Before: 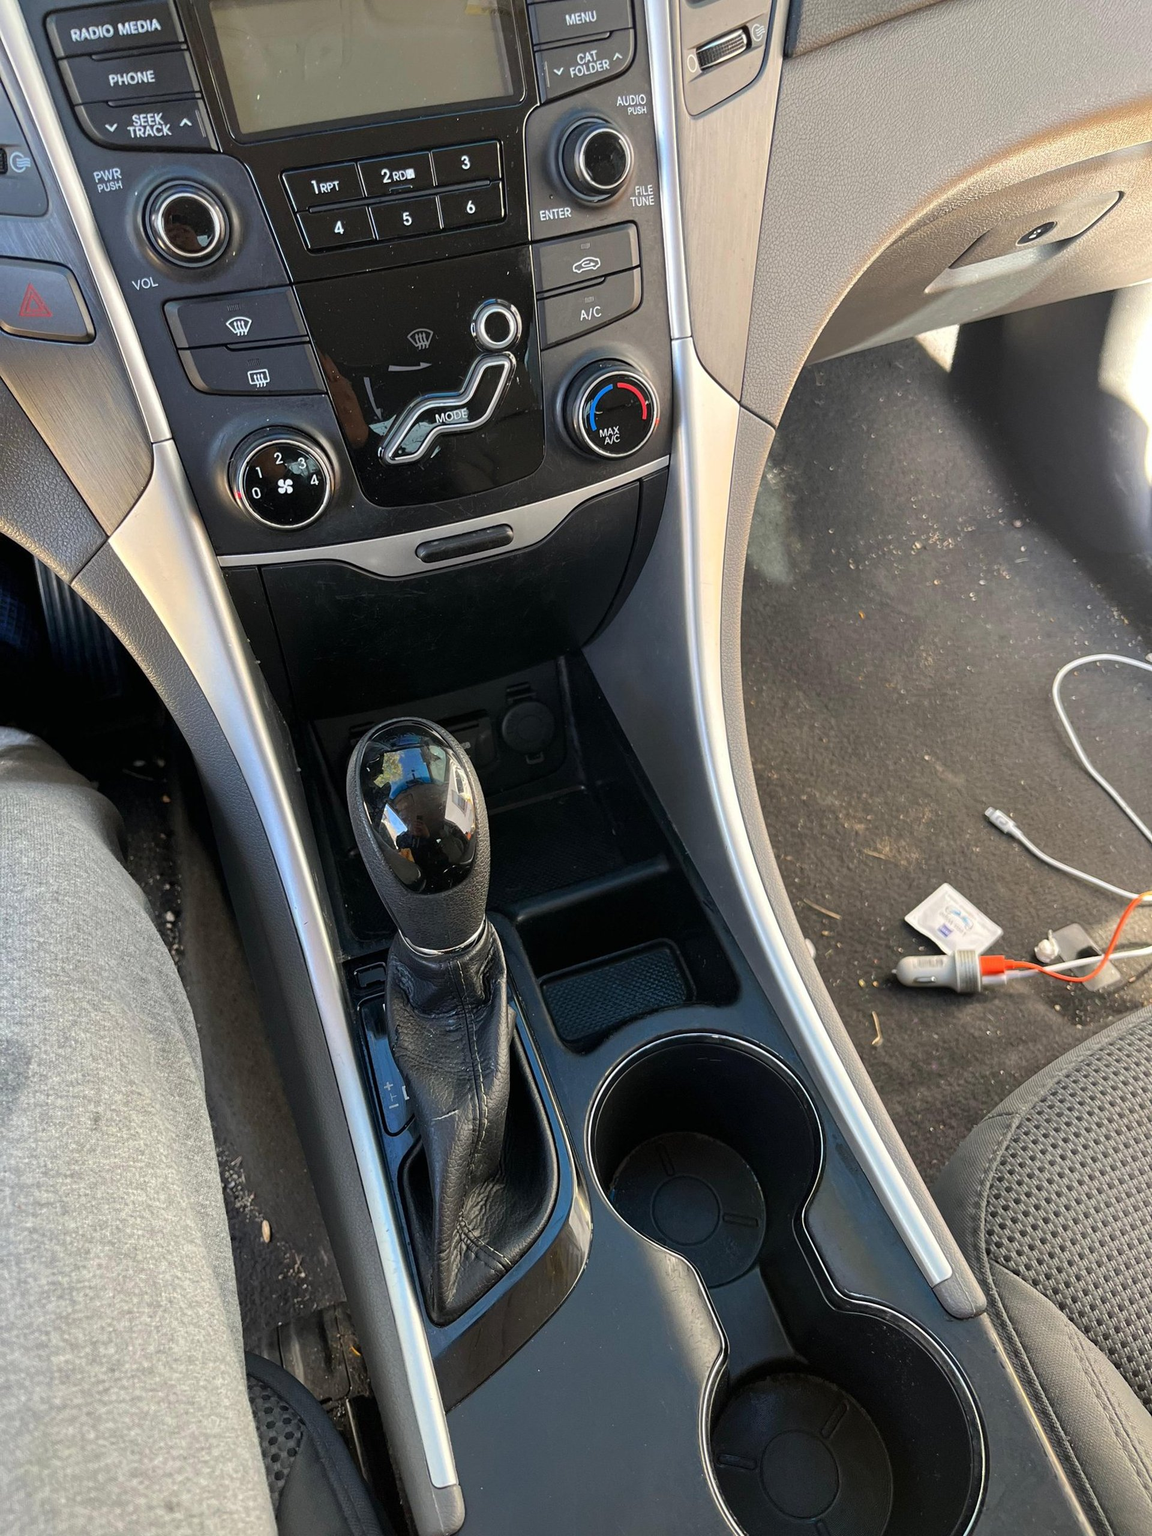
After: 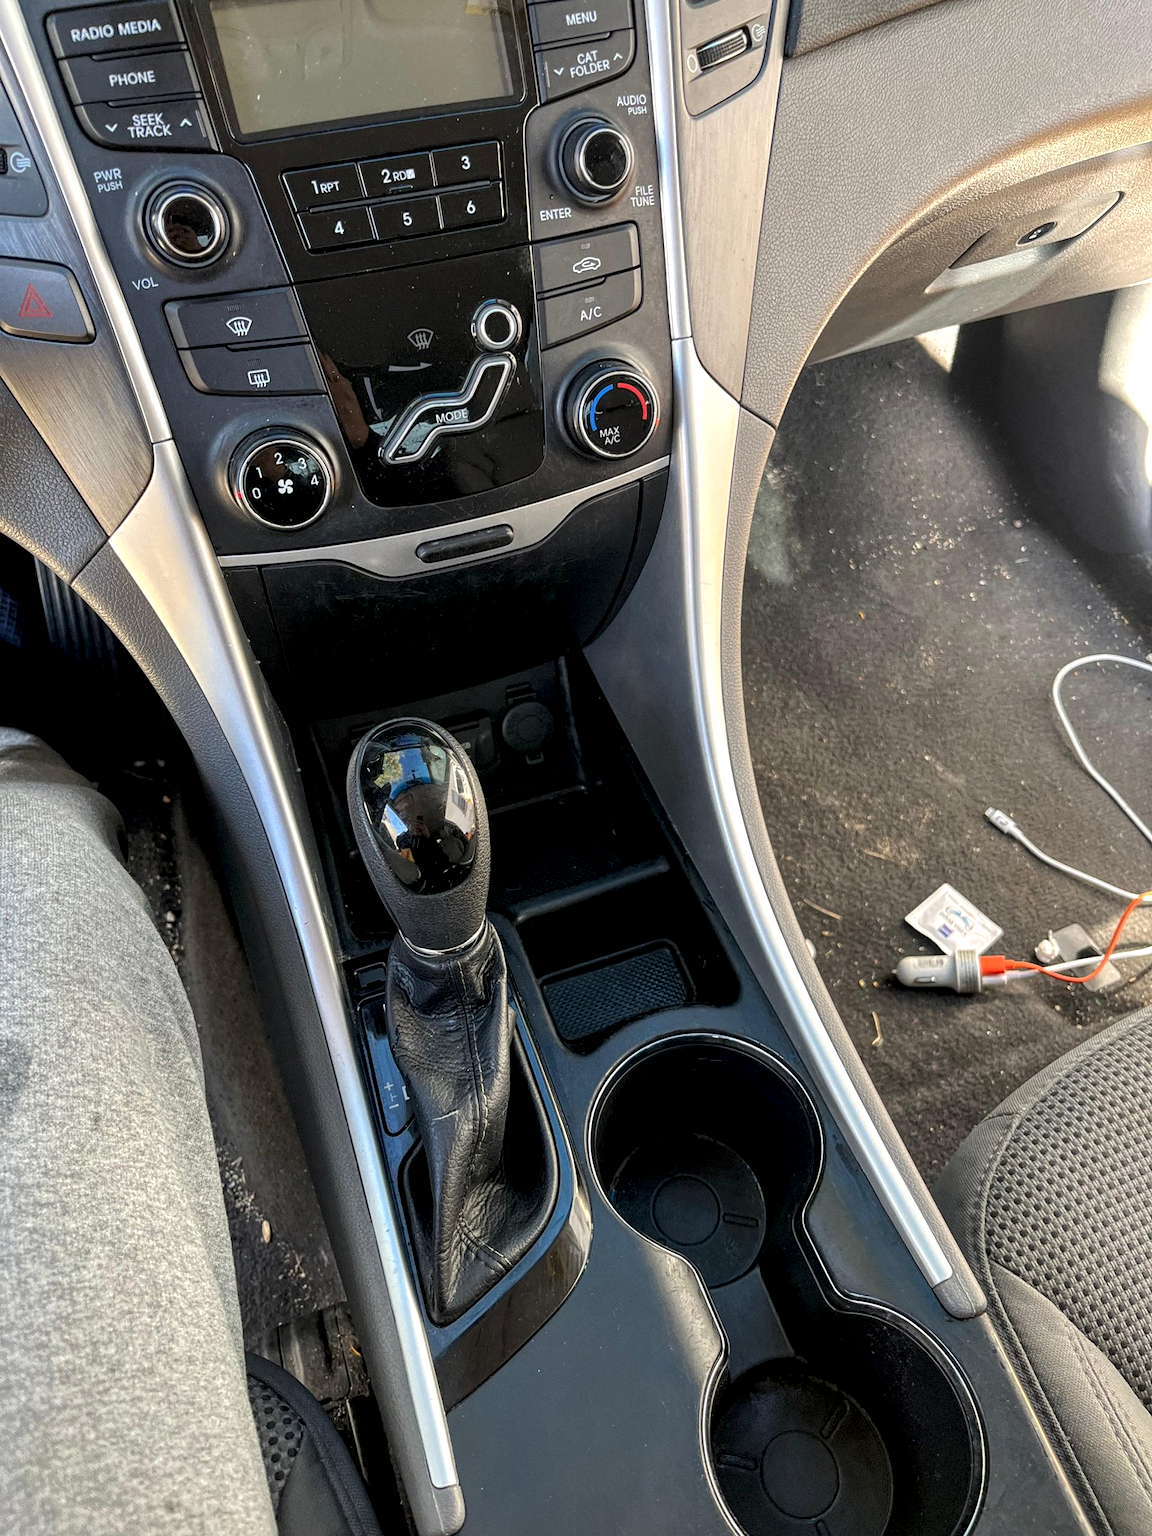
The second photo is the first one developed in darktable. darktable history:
local contrast: highlights 102%, shadows 97%, detail 199%, midtone range 0.2
base curve: curves: ch0 [(0, 0) (0.297, 0.298) (1, 1)], preserve colors none
